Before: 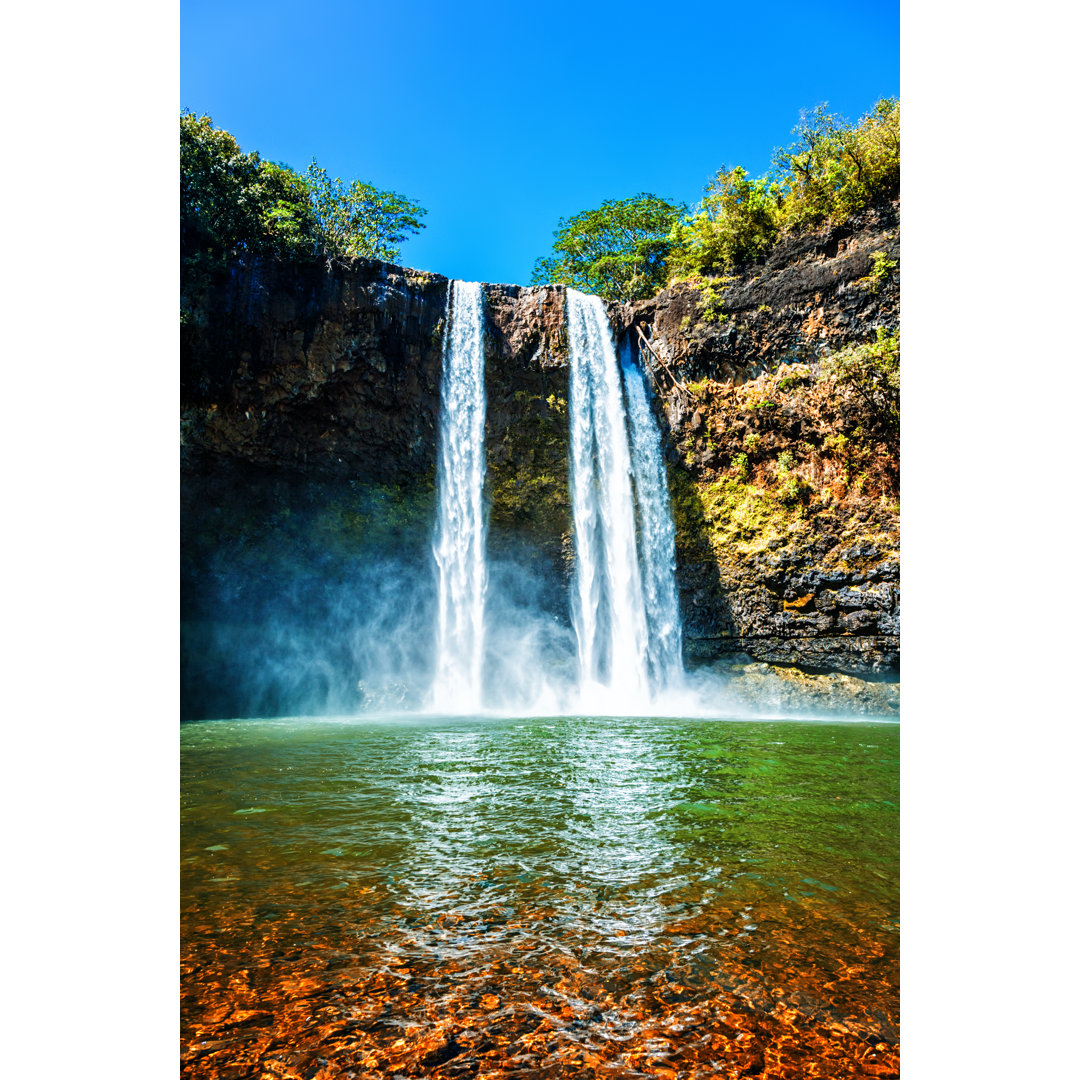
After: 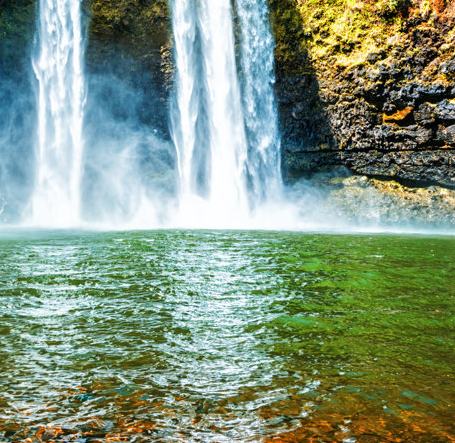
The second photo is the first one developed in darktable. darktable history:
white balance: emerald 1
crop: left 37.221%, top 45.169%, right 20.63%, bottom 13.777%
